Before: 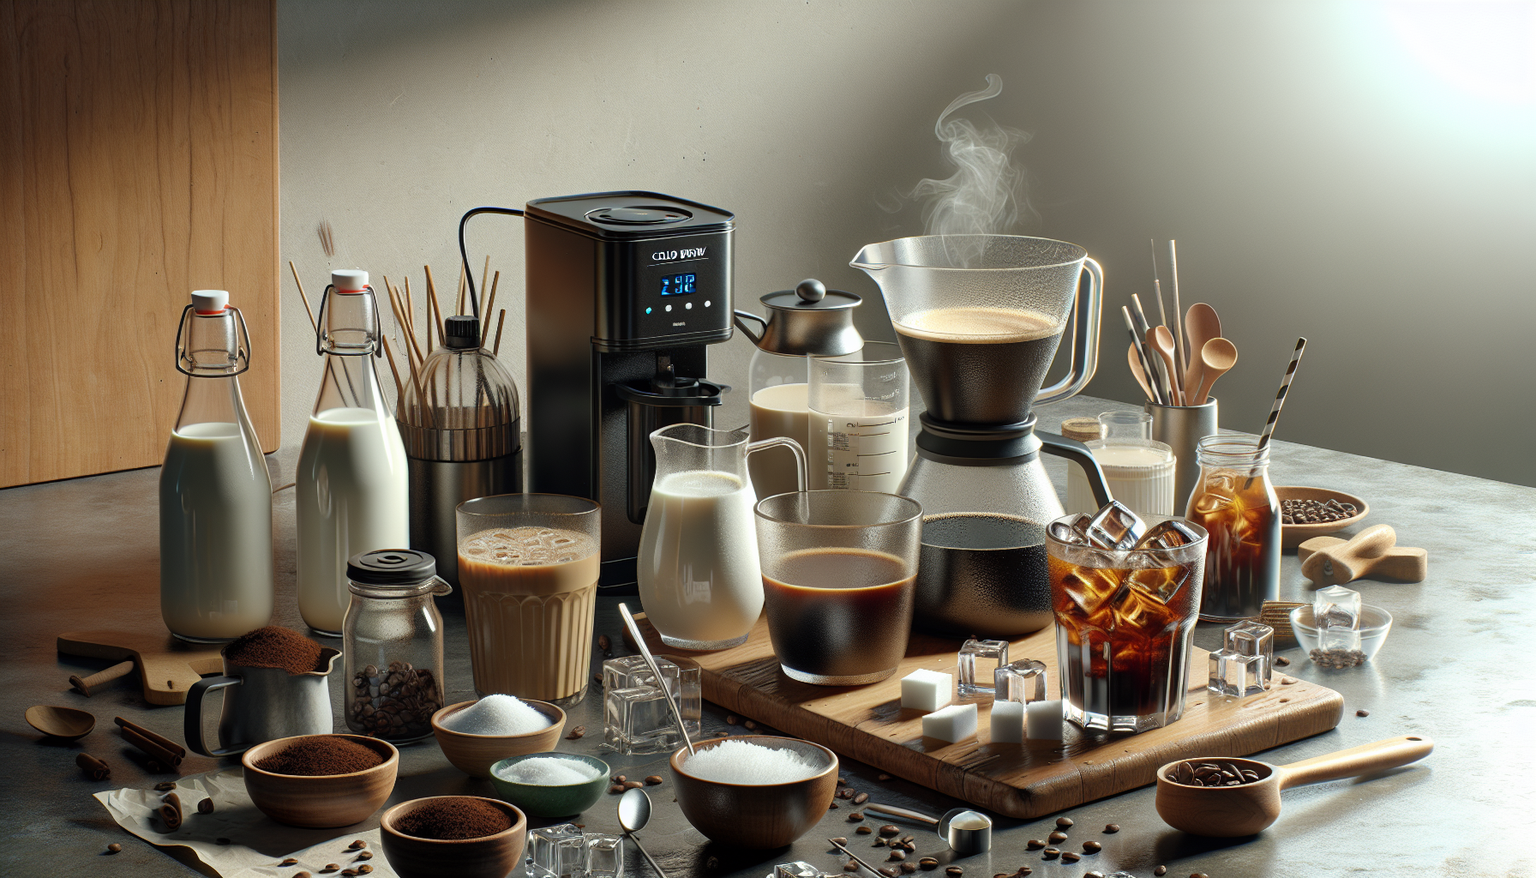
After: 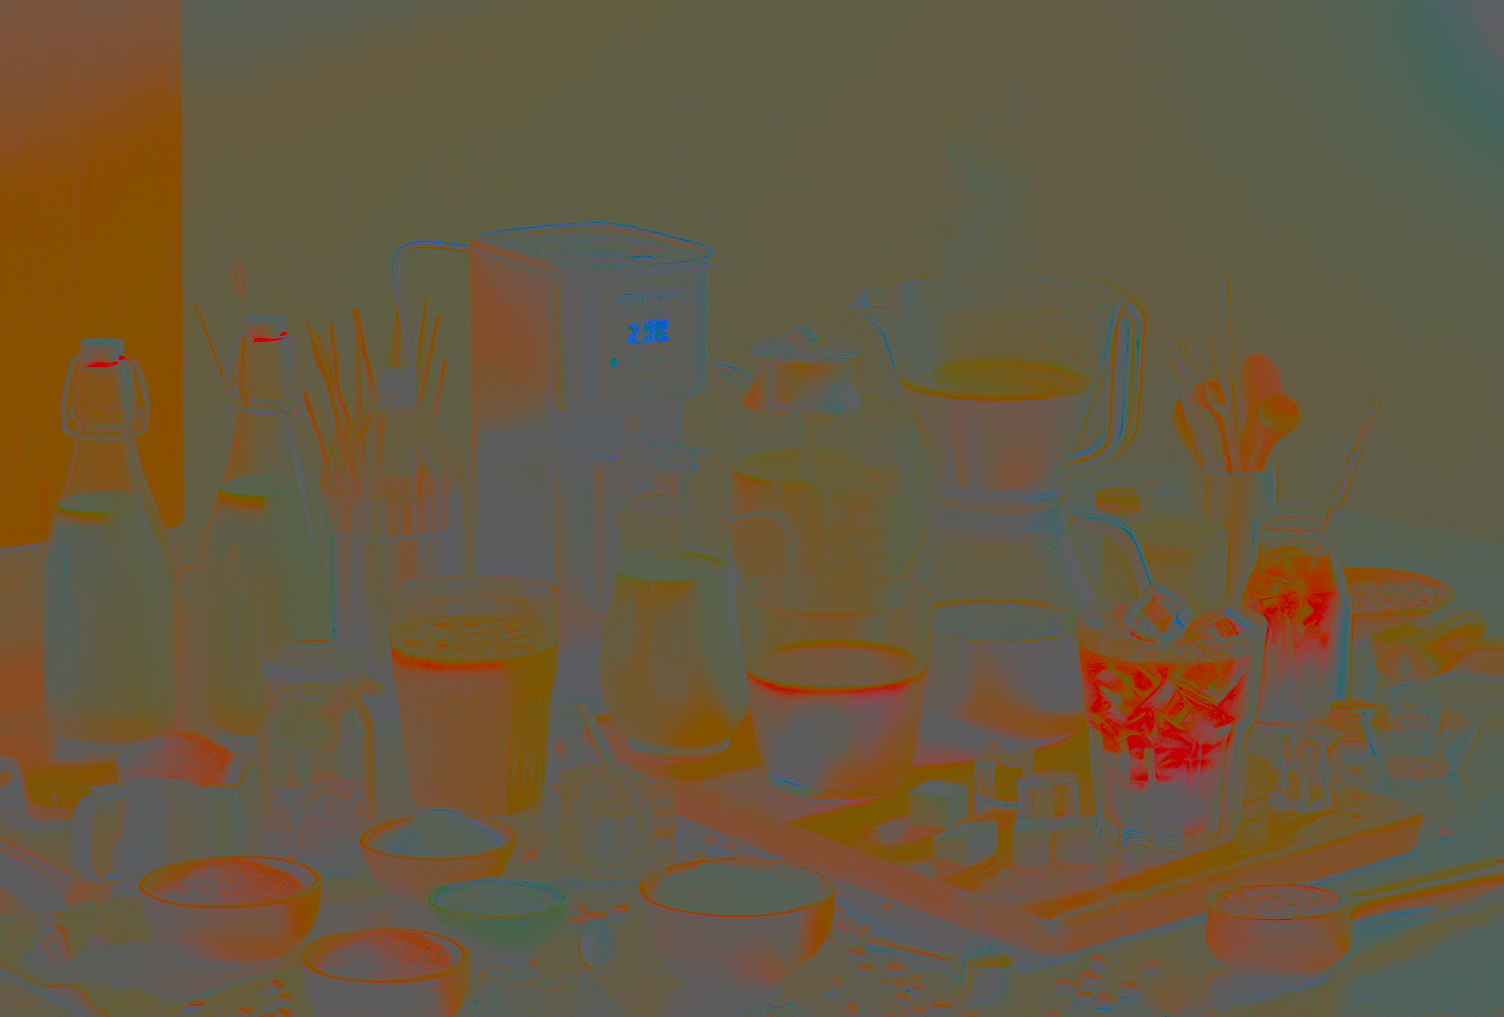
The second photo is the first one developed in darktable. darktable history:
crop: left 8.026%, right 7.374%
contrast brightness saturation: contrast -0.99, brightness -0.17, saturation 0.75
